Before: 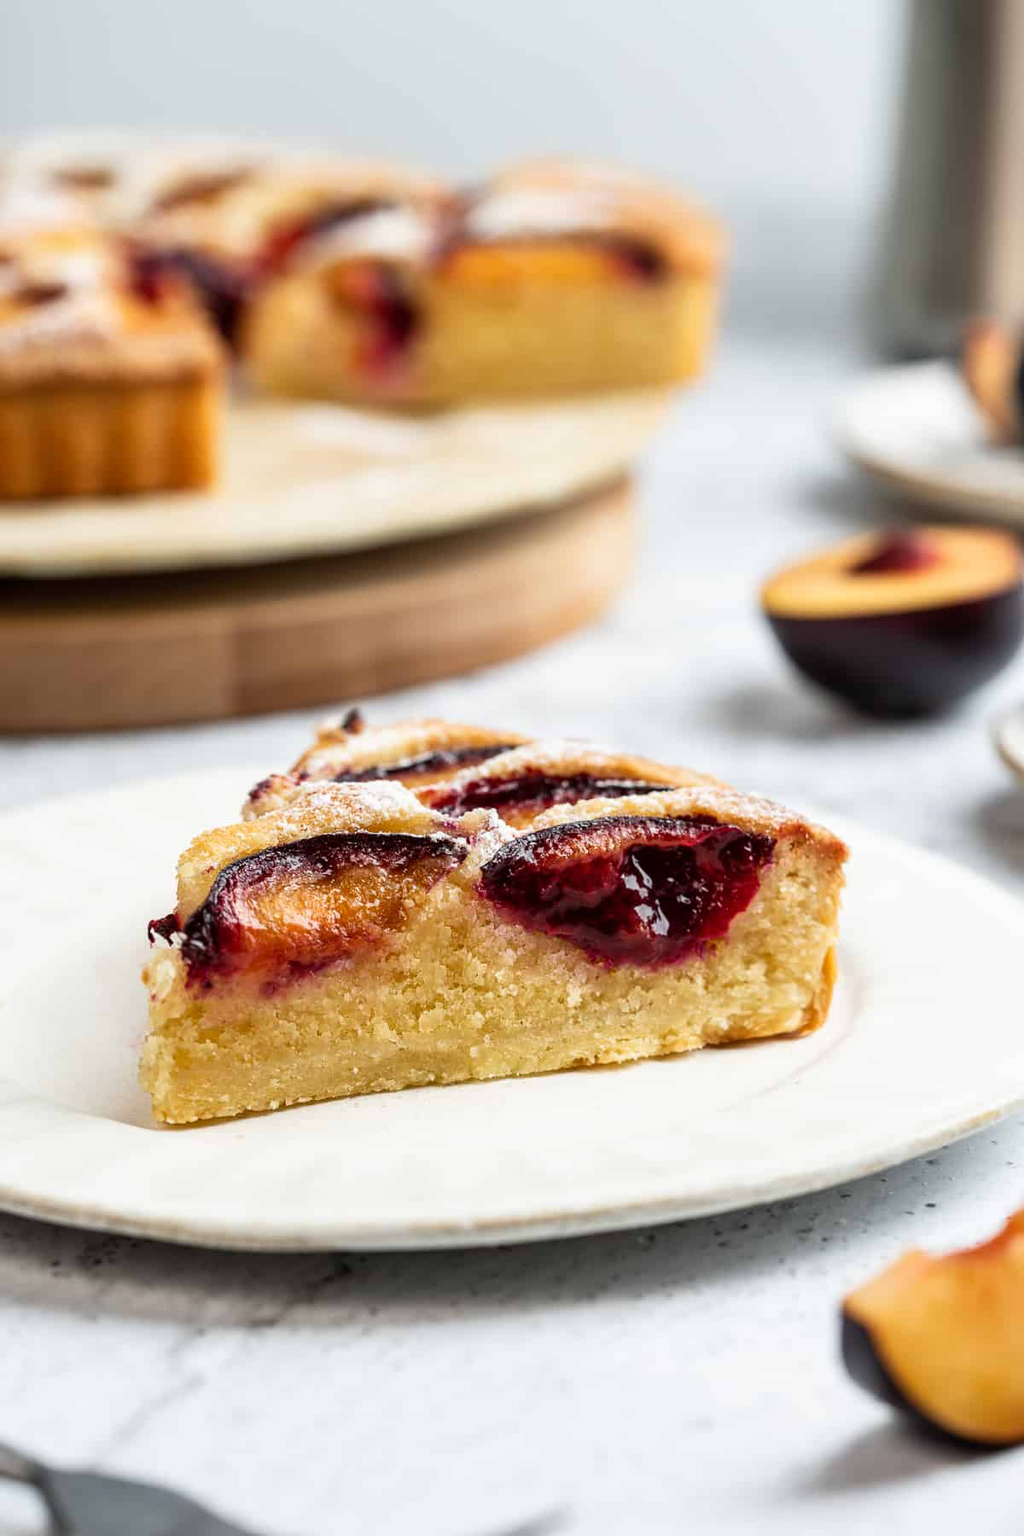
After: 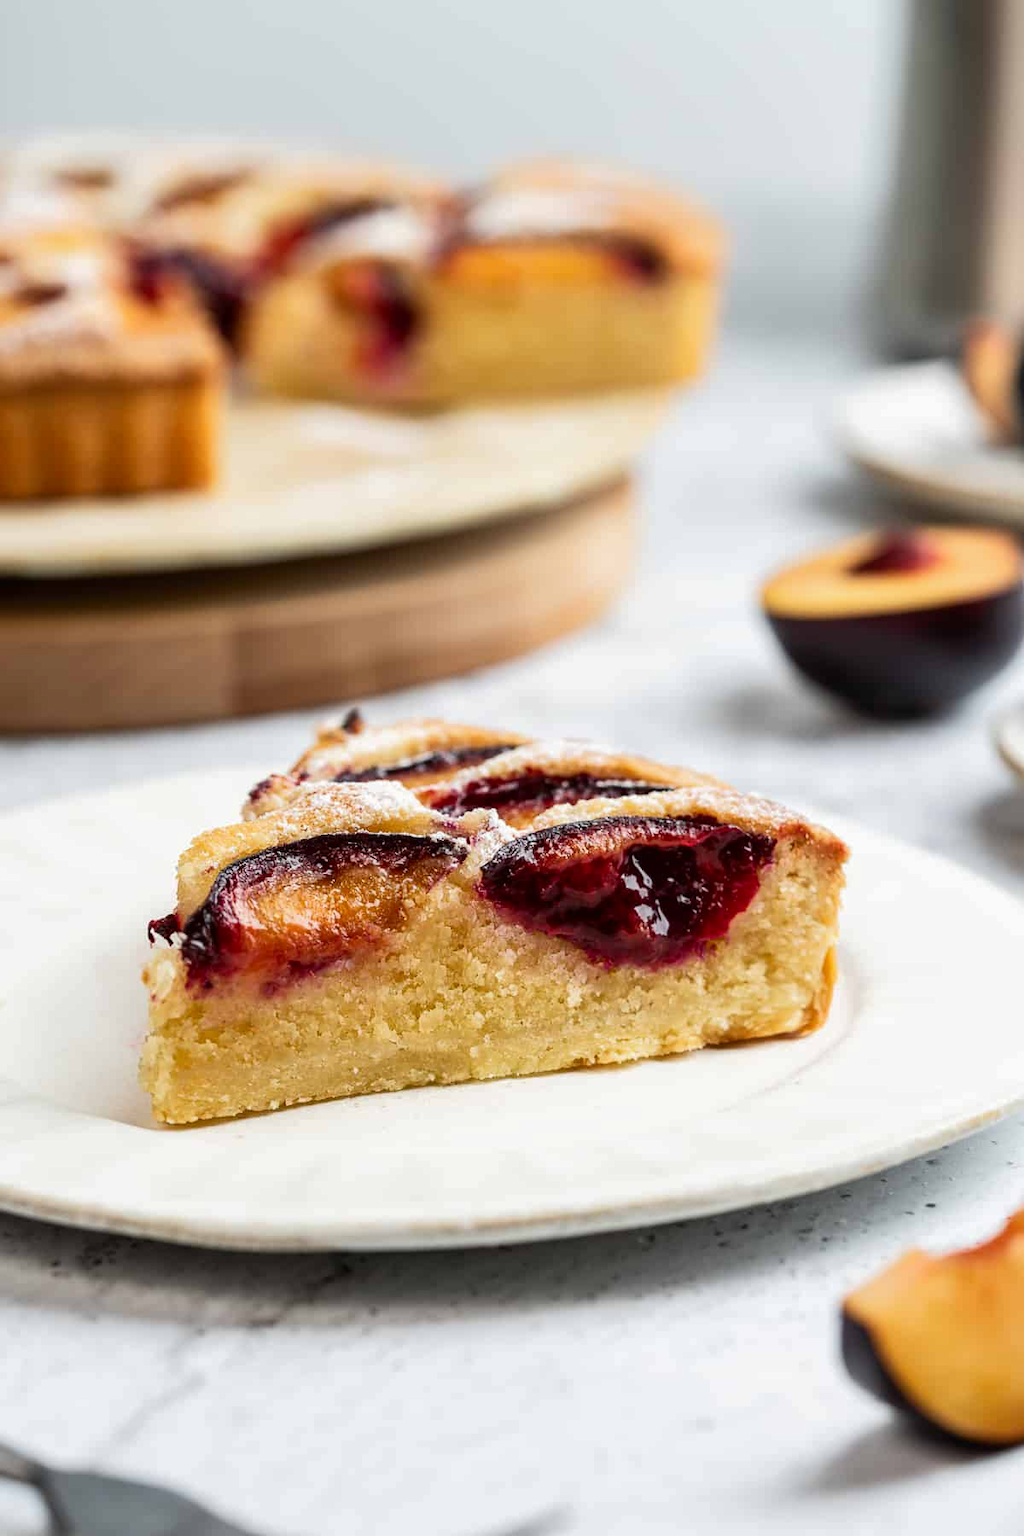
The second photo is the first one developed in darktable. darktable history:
tone curve: curves: ch0 [(0, 0) (0.003, 0.014) (0.011, 0.014) (0.025, 0.022) (0.044, 0.041) (0.069, 0.063) (0.1, 0.086) (0.136, 0.118) (0.177, 0.161) (0.224, 0.211) (0.277, 0.262) (0.335, 0.323) (0.399, 0.384) (0.468, 0.459) (0.543, 0.54) (0.623, 0.624) (0.709, 0.711) (0.801, 0.796) (0.898, 0.879) (1, 1)], color space Lab, independent channels, preserve colors none
